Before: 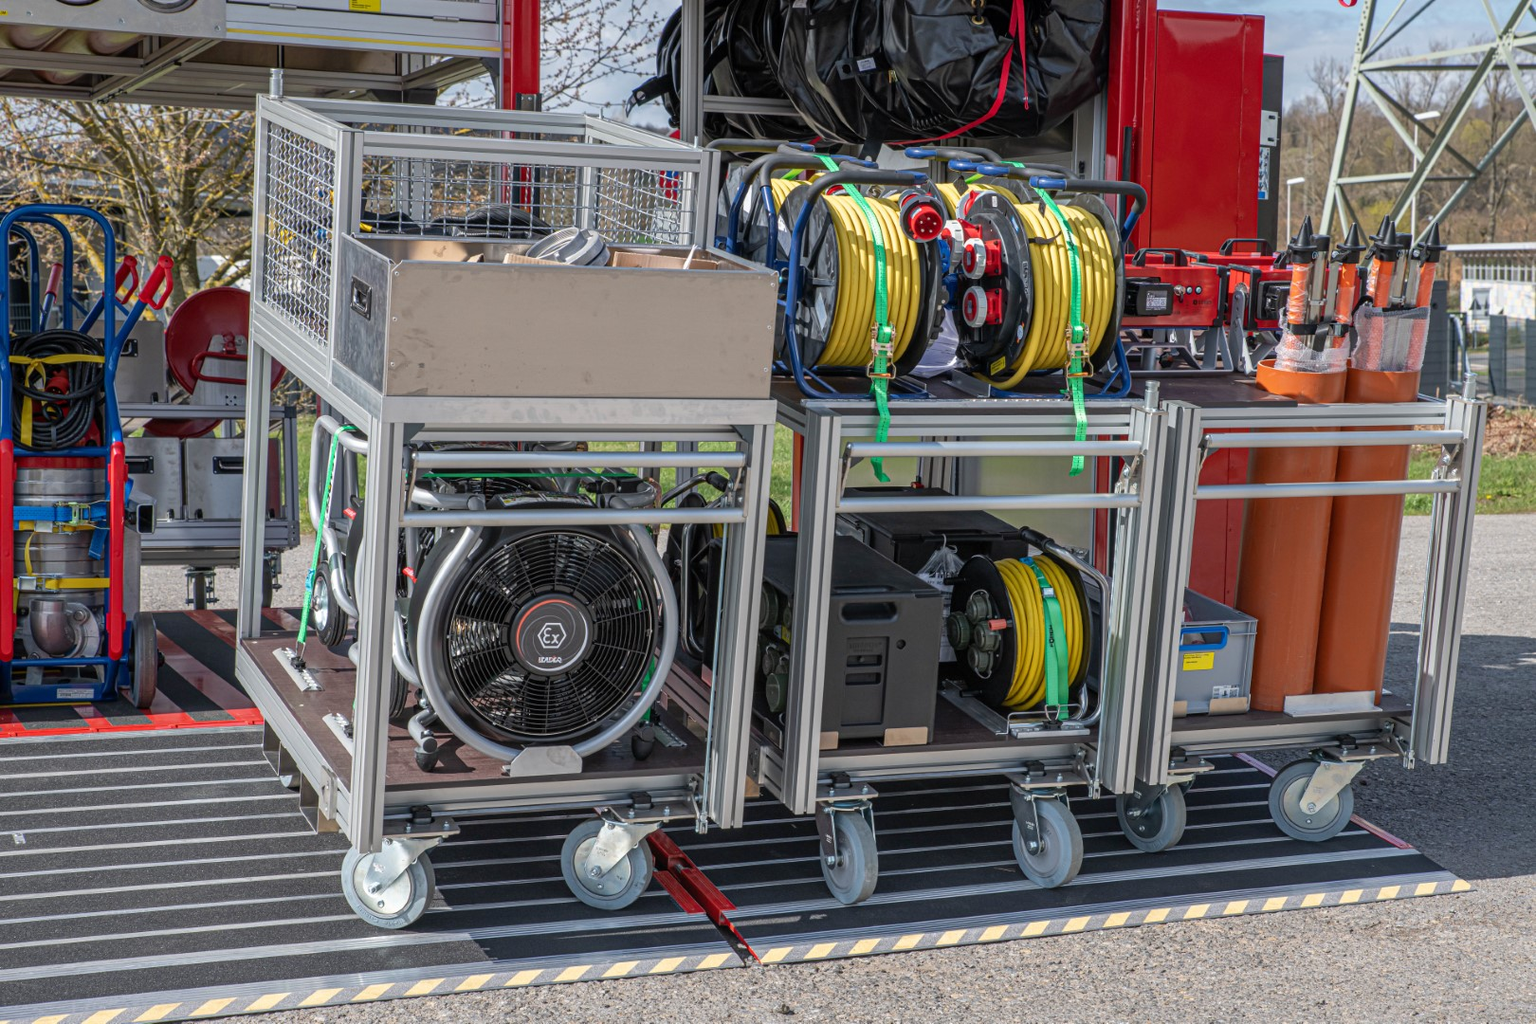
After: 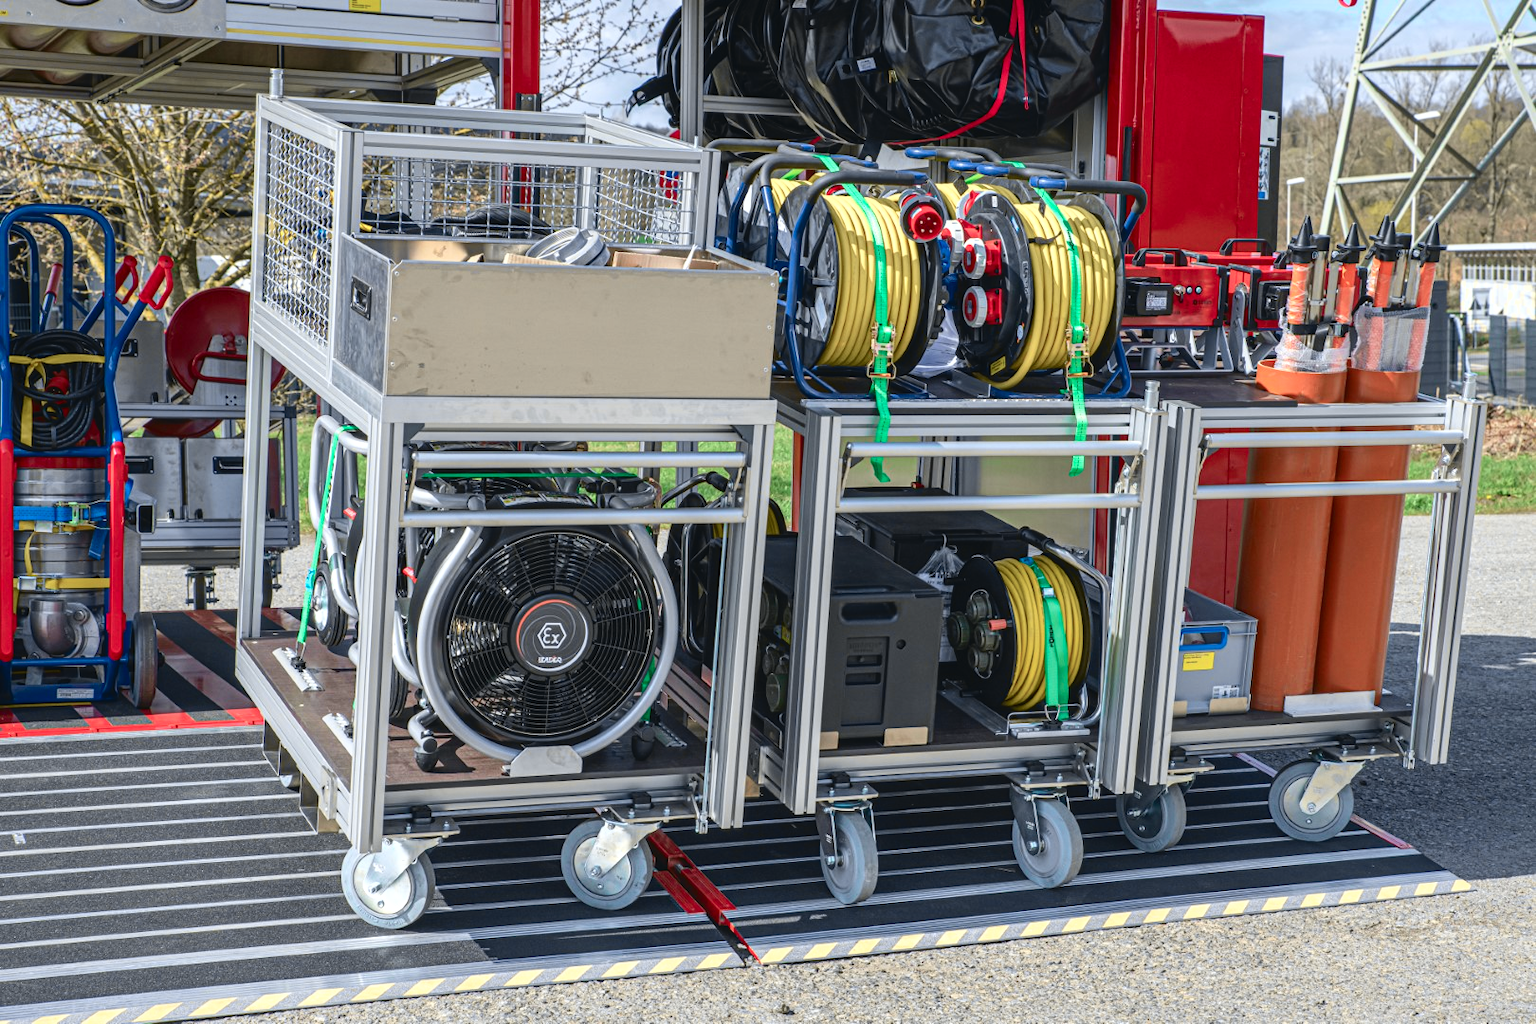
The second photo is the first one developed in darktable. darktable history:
tone curve: curves: ch0 [(0, 0.039) (0.104, 0.103) (0.273, 0.267) (0.448, 0.487) (0.704, 0.761) (0.886, 0.922) (0.994, 0.971)]; ch1 [(0, 0) (0.335, 0.298) (0.446, 0.413) (0.485, 0.487) (0.515, 0.503) (0.566, 0.563) (0.641, 0.655) (1, 1)]; ch2 [(0, 0) (0.314, 0.301) (0.421, 0.411) (0.502, 0.494) (0.528, 0.54) (0.557, 0.559) (0.612, 0.62) (0.722, 0.686) (1, 1)], color space Lab, independent channels
levels: levels [0, 0.476, 0.951]
